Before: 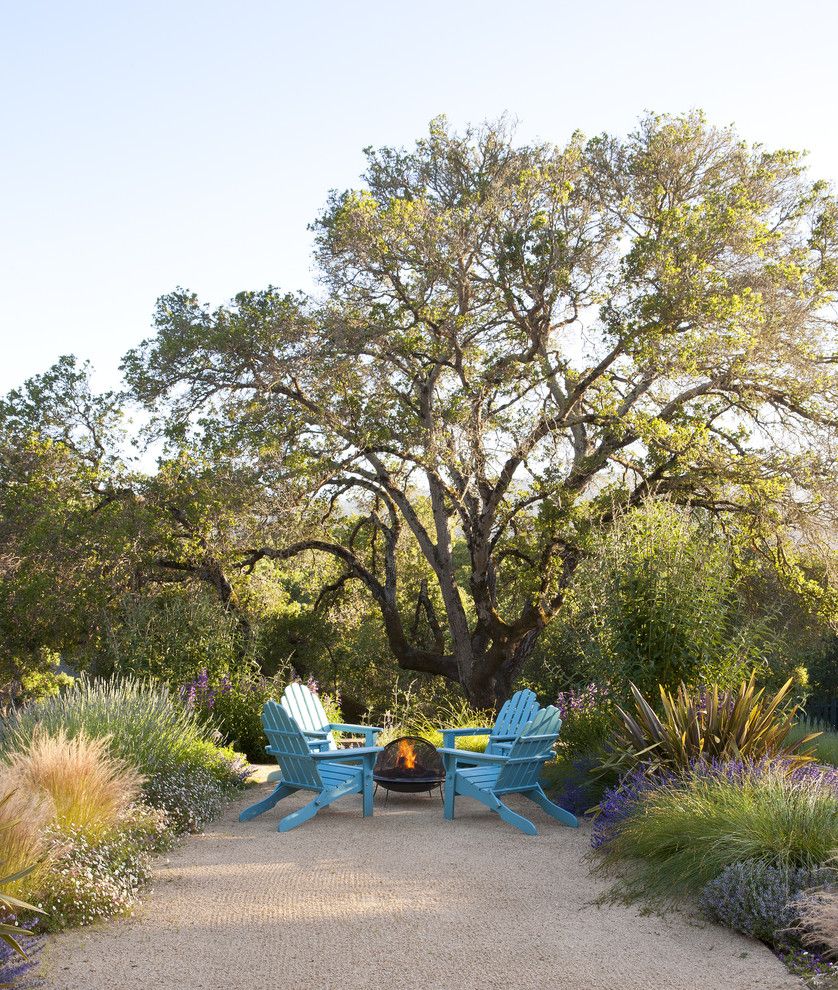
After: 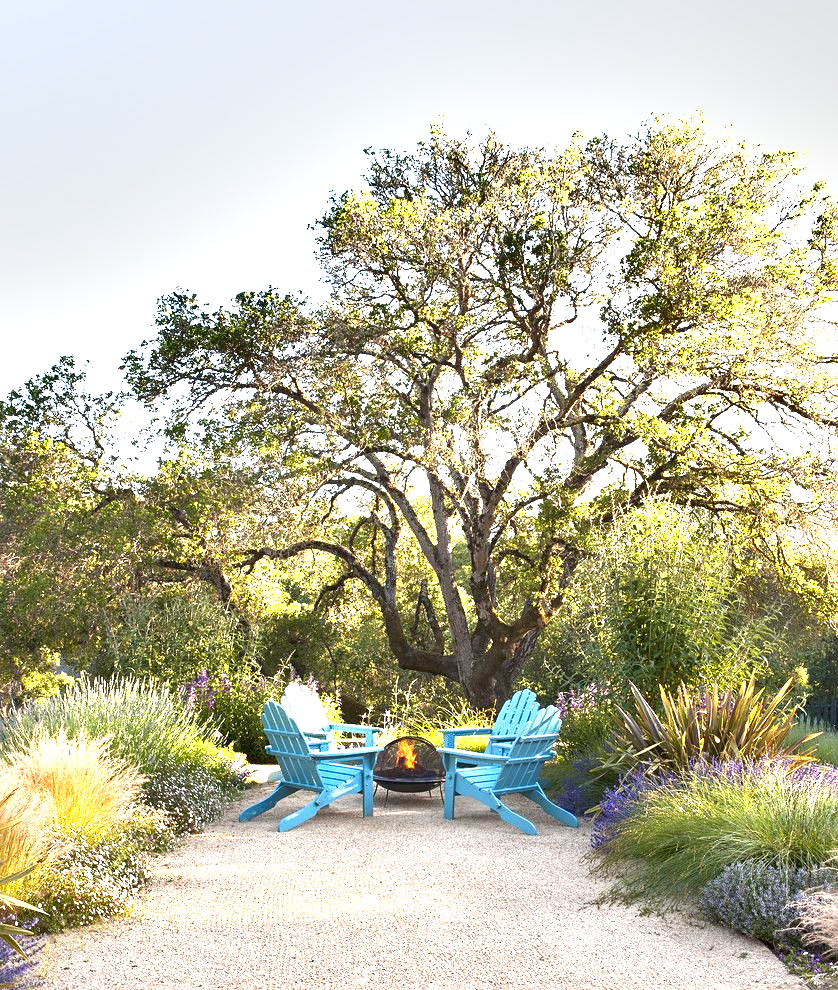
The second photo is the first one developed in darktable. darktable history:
shadows and highlights: shadows 49, highlights -41, soften with gaussian
sharpen: amount 0.2
exposure: black level correction 0, exposure 1.45 EV, compensate exposure bias true, compensate highlight preservation false
